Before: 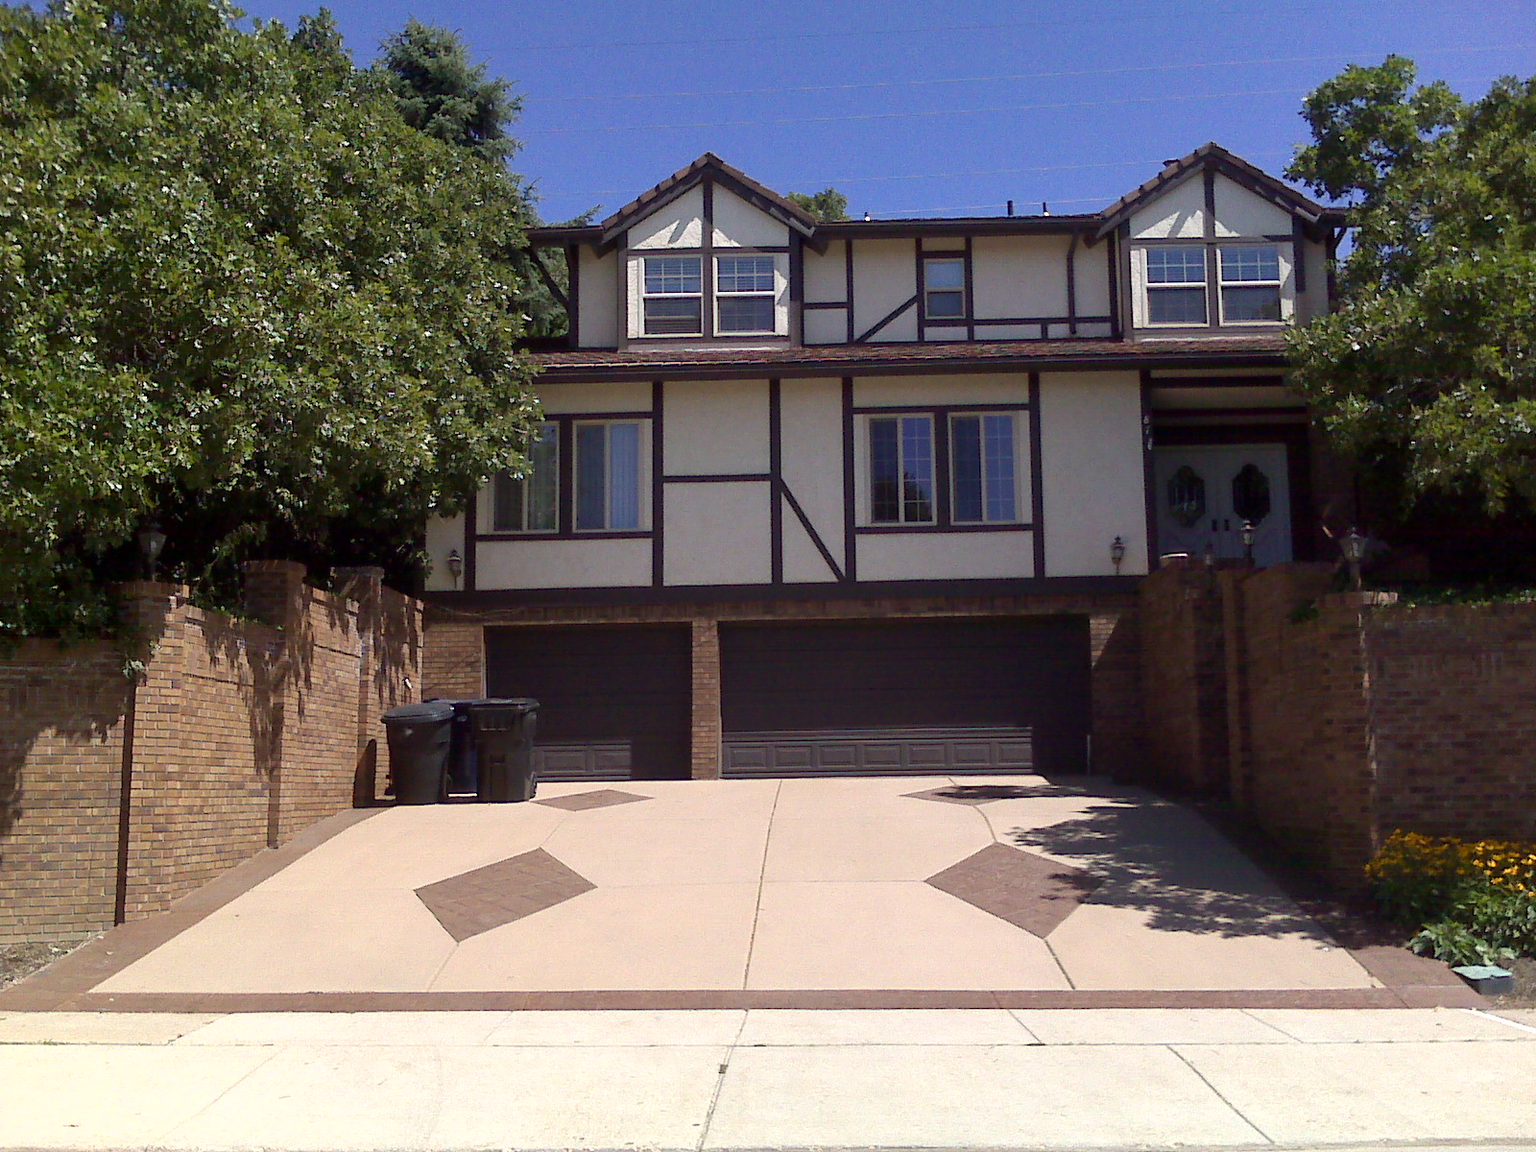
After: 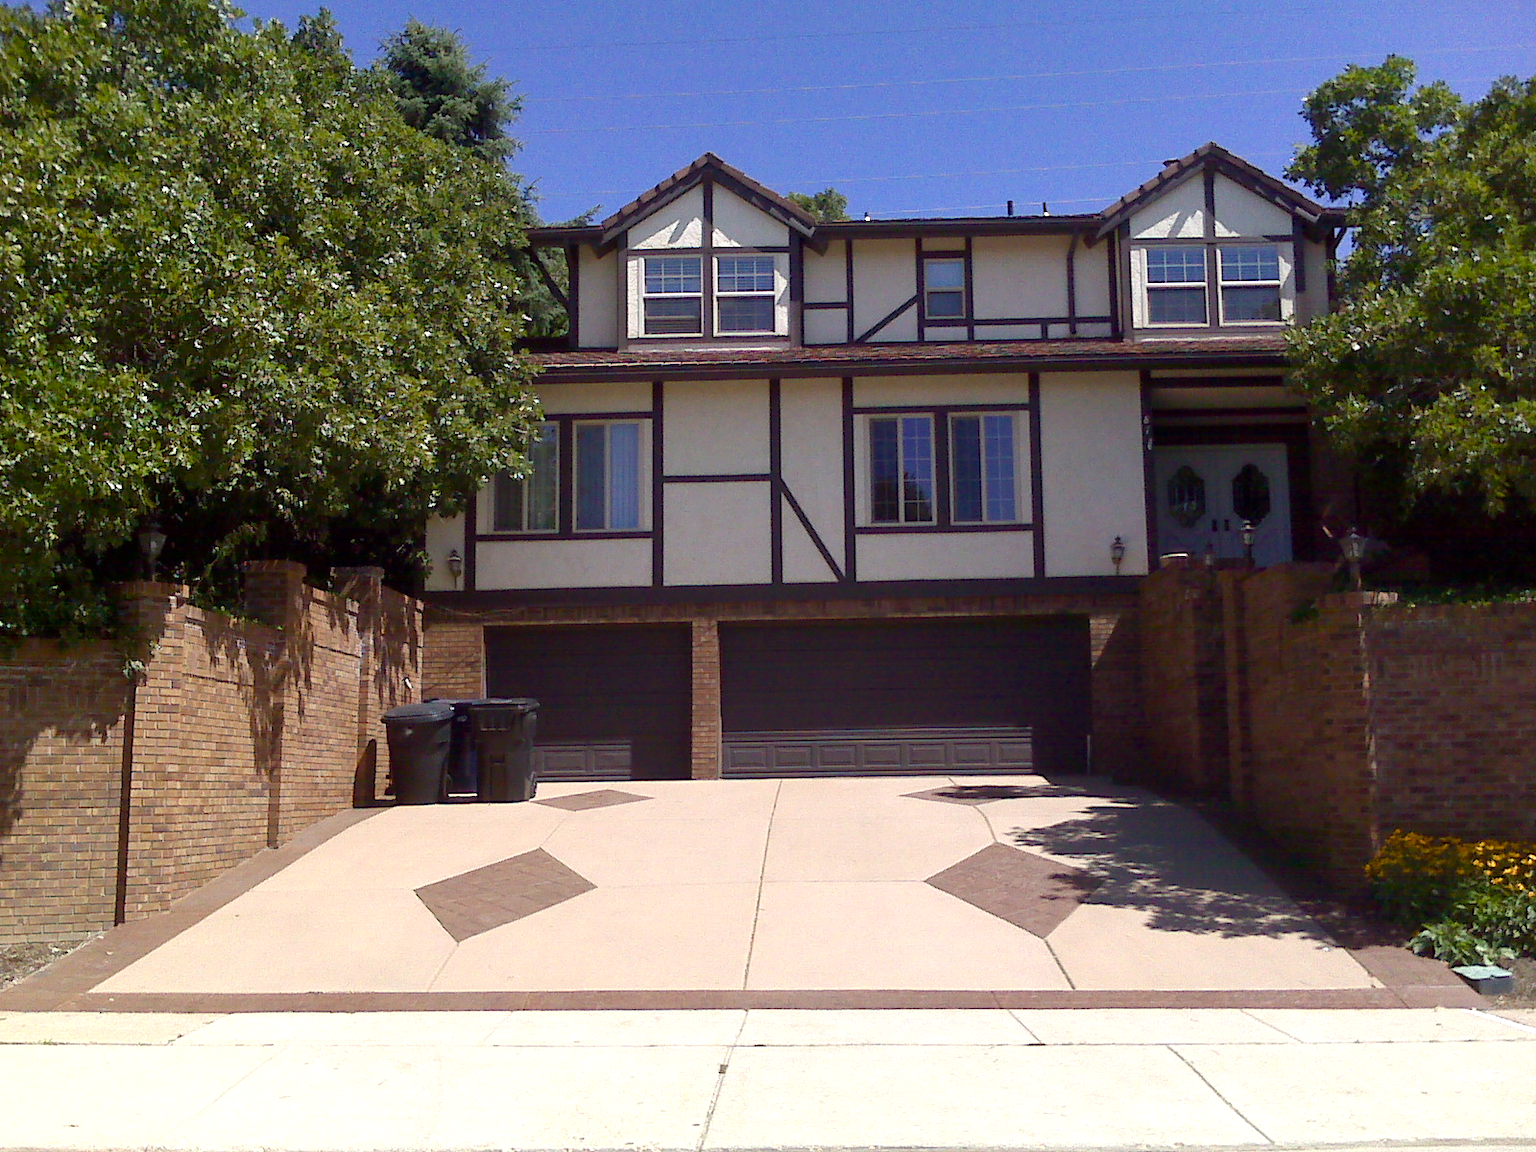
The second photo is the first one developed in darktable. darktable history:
exposure: black level correction 0, exposure 0.199 EV, compensate highlight preservation false
contrast brightness saturation: saturation -0.051
color balance rgb: perceptual saturation grading › global saturation 20%, perceptual saturation grading › highlights -25.764%, perceptual saturation grading › shadows 24.882%
